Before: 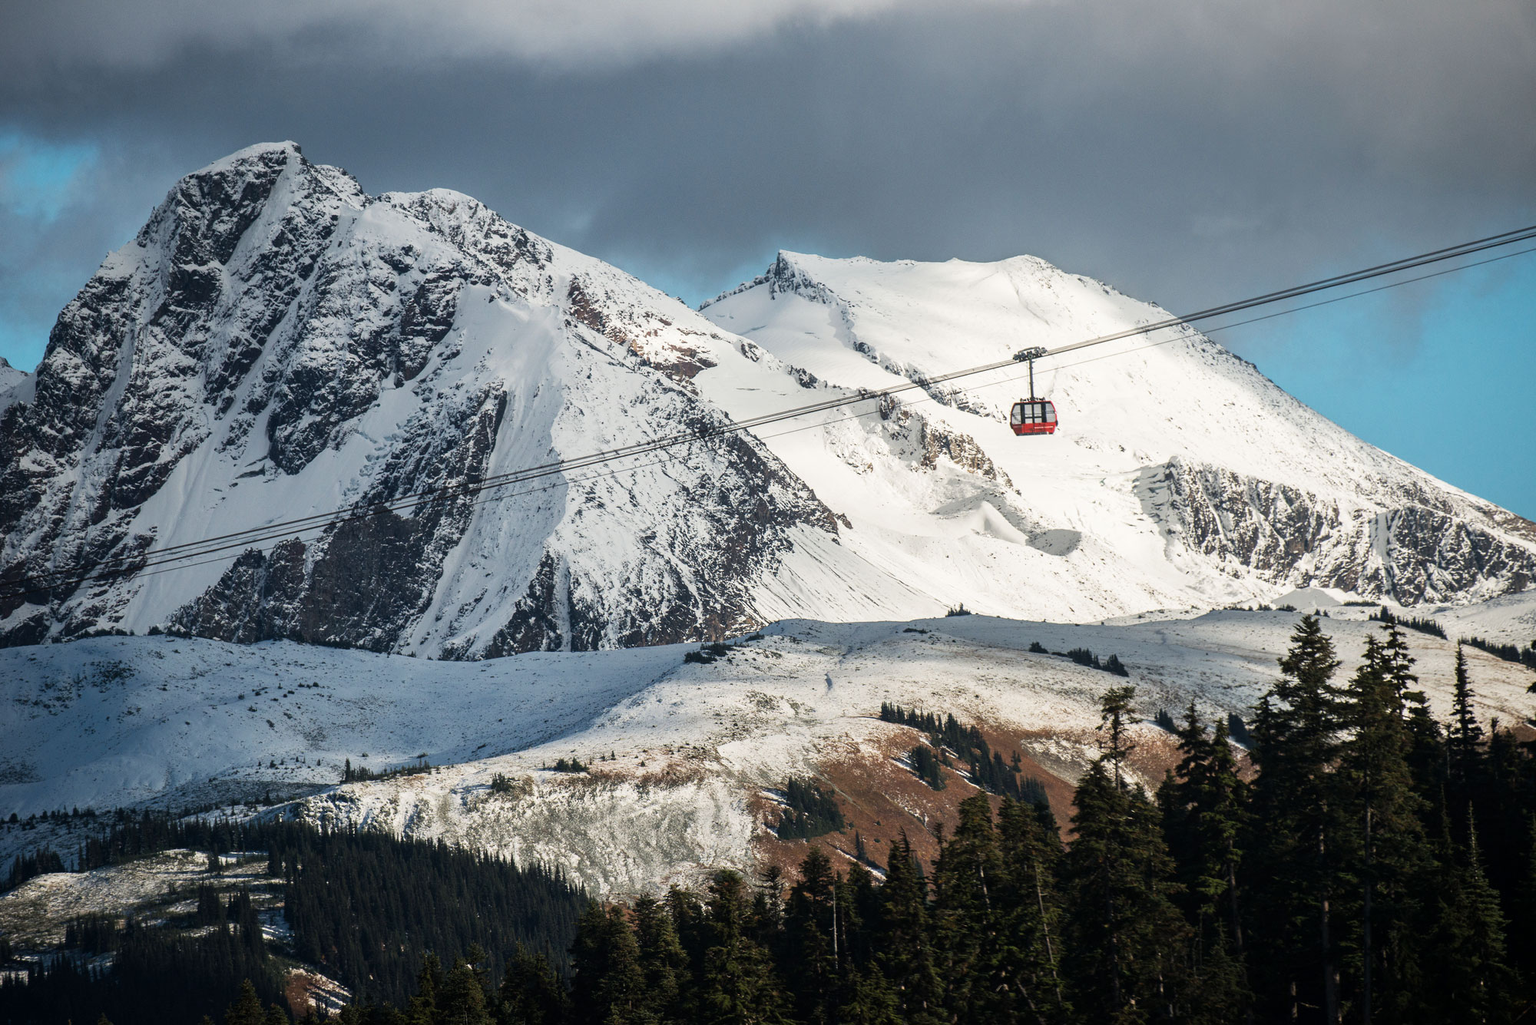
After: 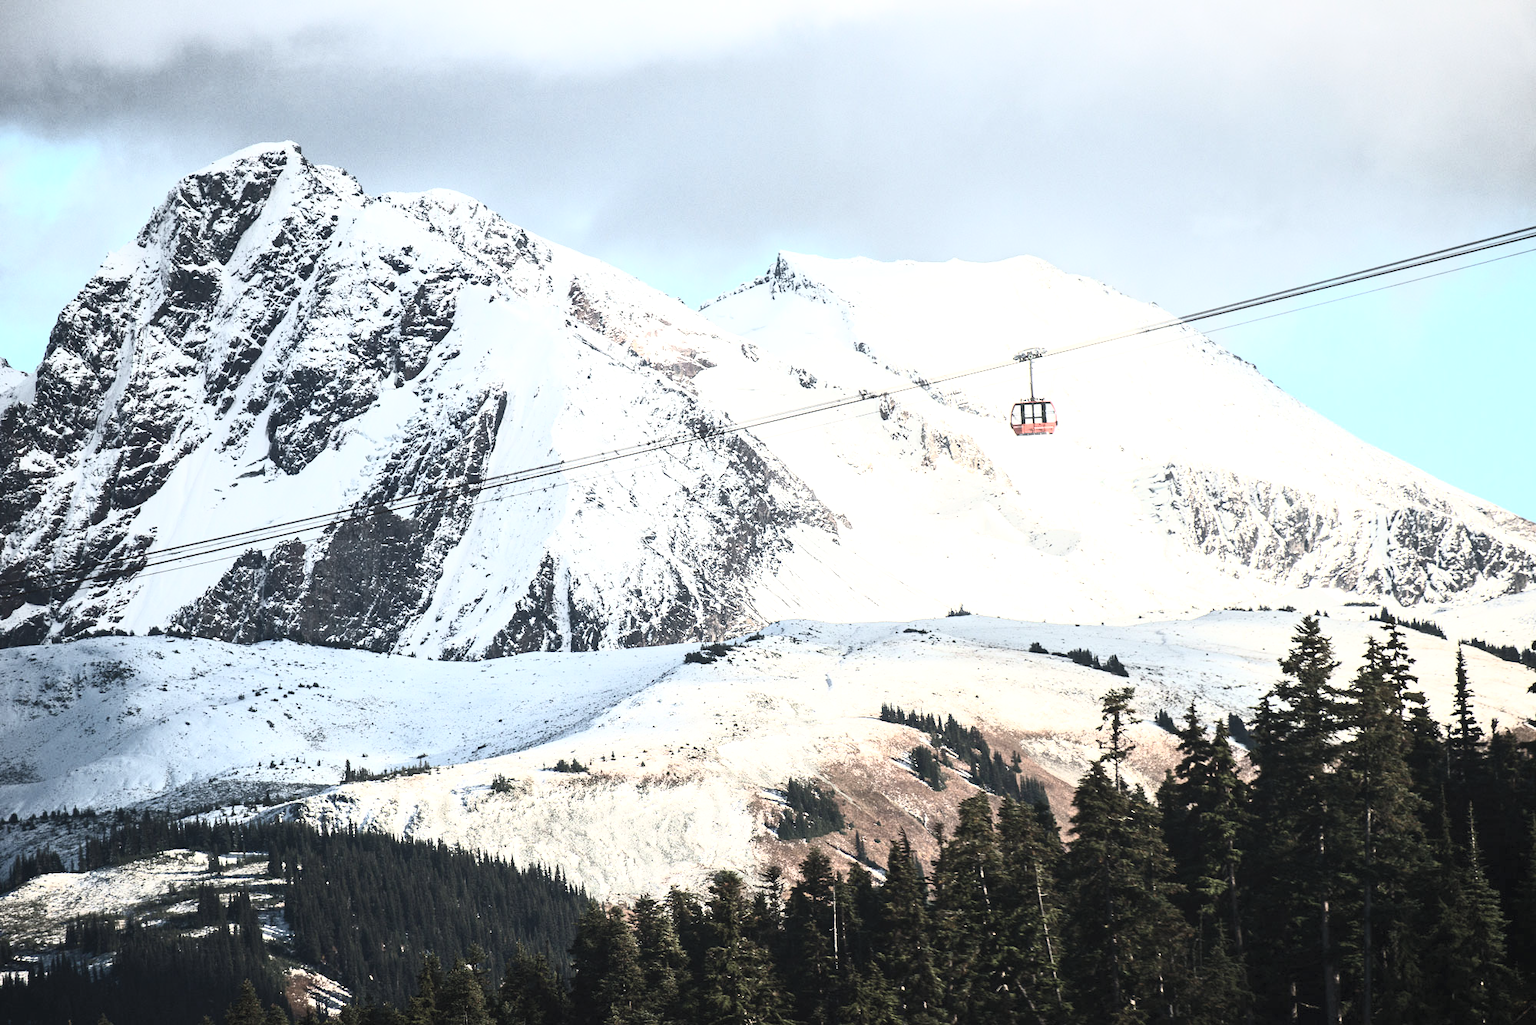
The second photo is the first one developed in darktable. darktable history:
exposure: black level correction 0, exposure 0.836 EV, compensate highlight preservation false
contrast brightness saturation: contrast 0.578, brightness 0.58, saturation -0.345
